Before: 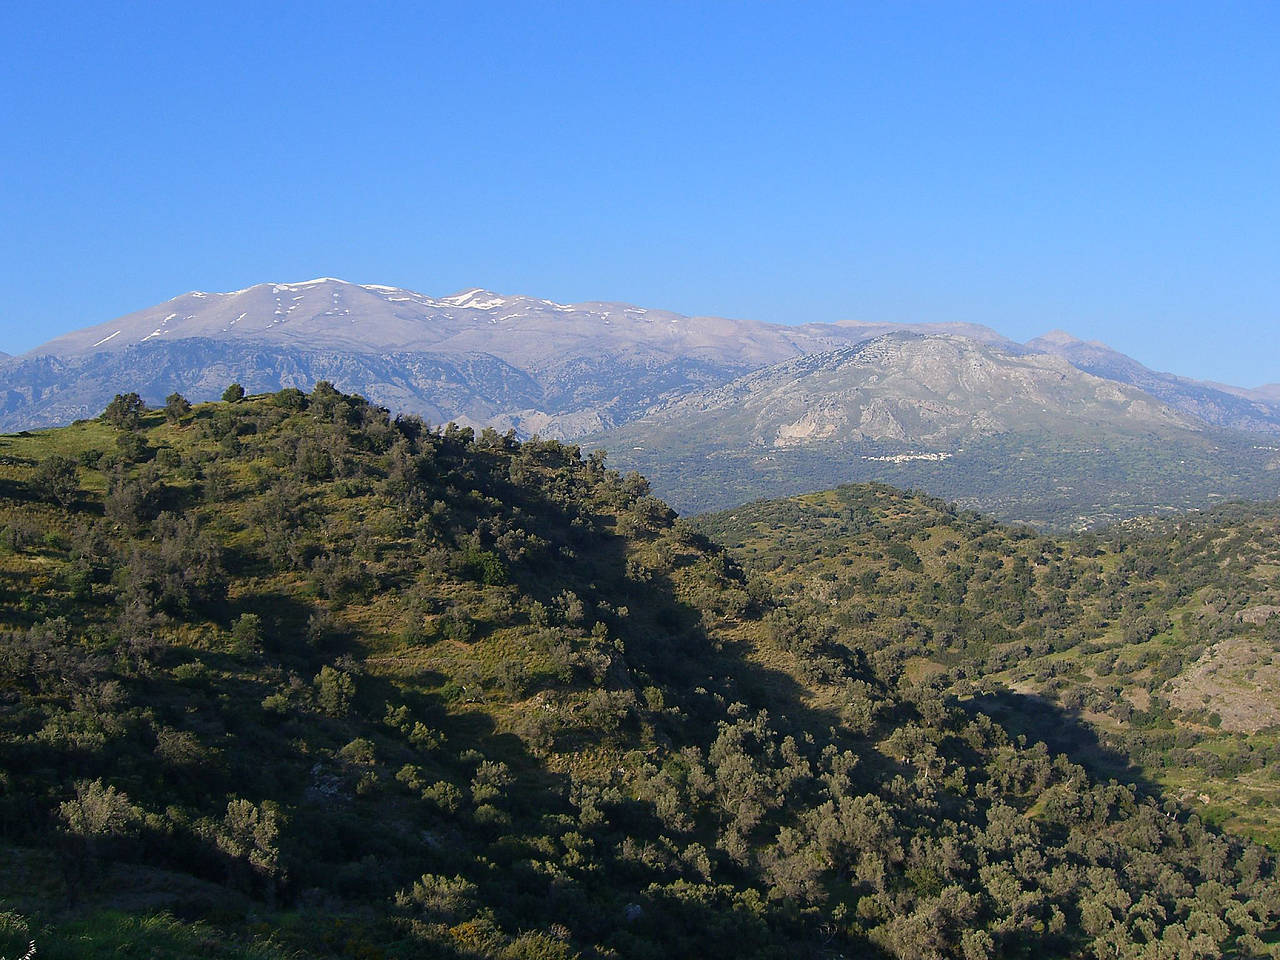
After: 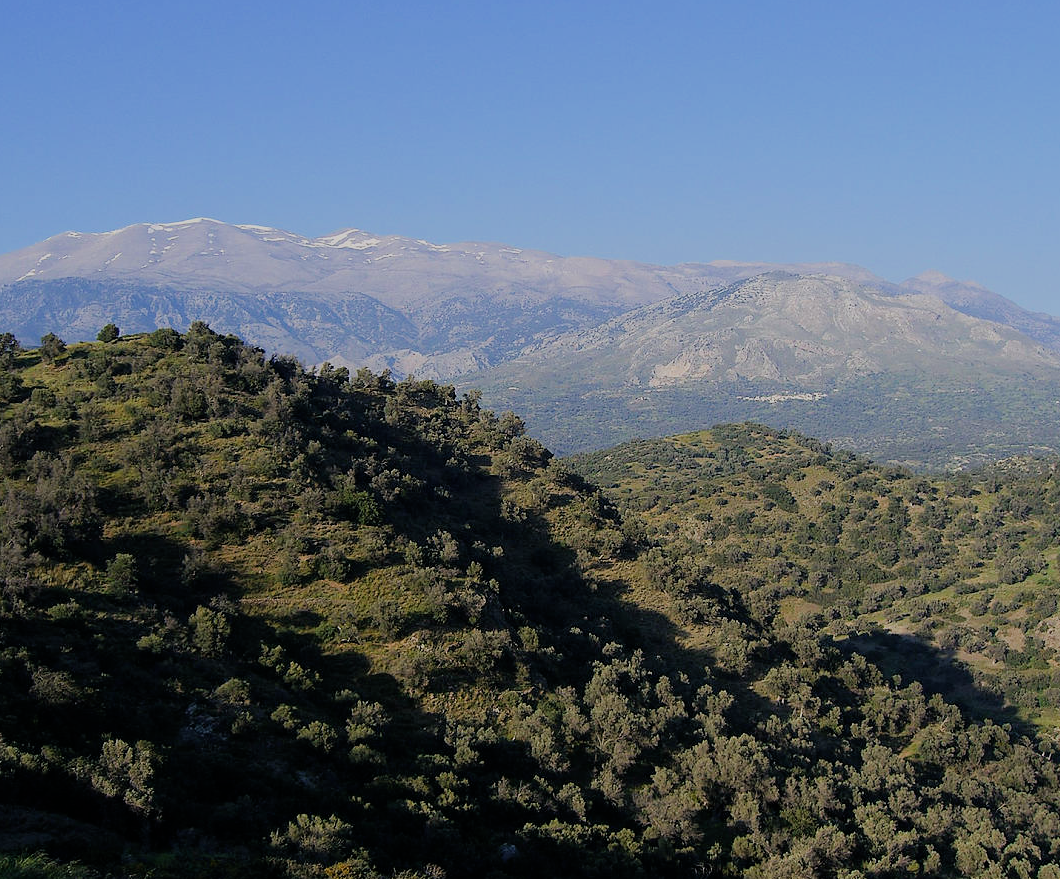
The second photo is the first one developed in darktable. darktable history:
crop: left 9.807%, top 6.259%, right 7.334%, bottom 2.177%
filmic rgb: black relative exposure -7.15 EV, white relative exposure 5.36 EV, hardness 3.02
